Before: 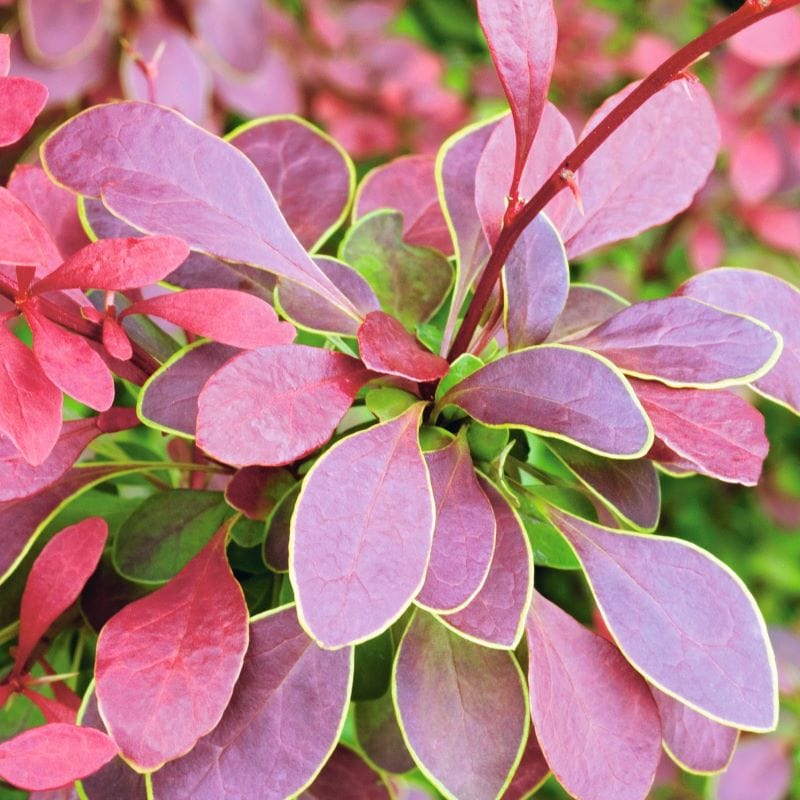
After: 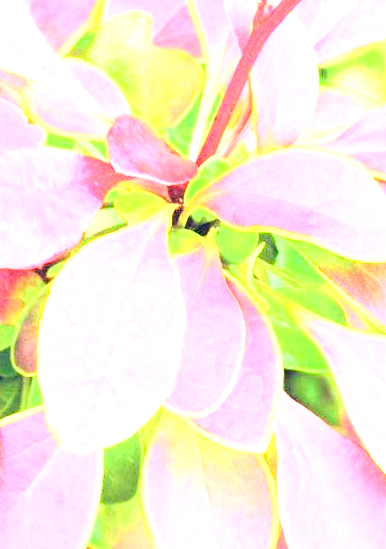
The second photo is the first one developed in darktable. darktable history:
crop: left 31.379%, top 24.658%, right 20.326%, bottom 6.628%
exposure: exposure 3 EV, compensate highlight preservation false
base curve: curves: ch0 [(0, 0) (0.032, 0.037) (0.105, 0.228) (0.435, 0.76) (0.856, 0.983) (1, 1)]
